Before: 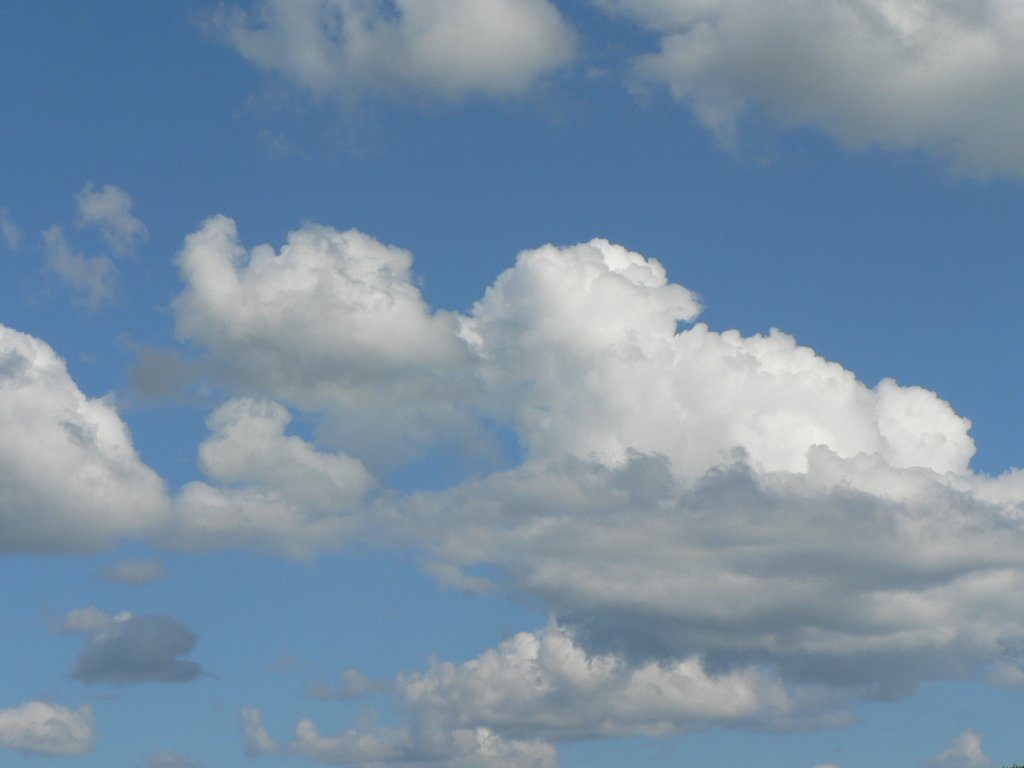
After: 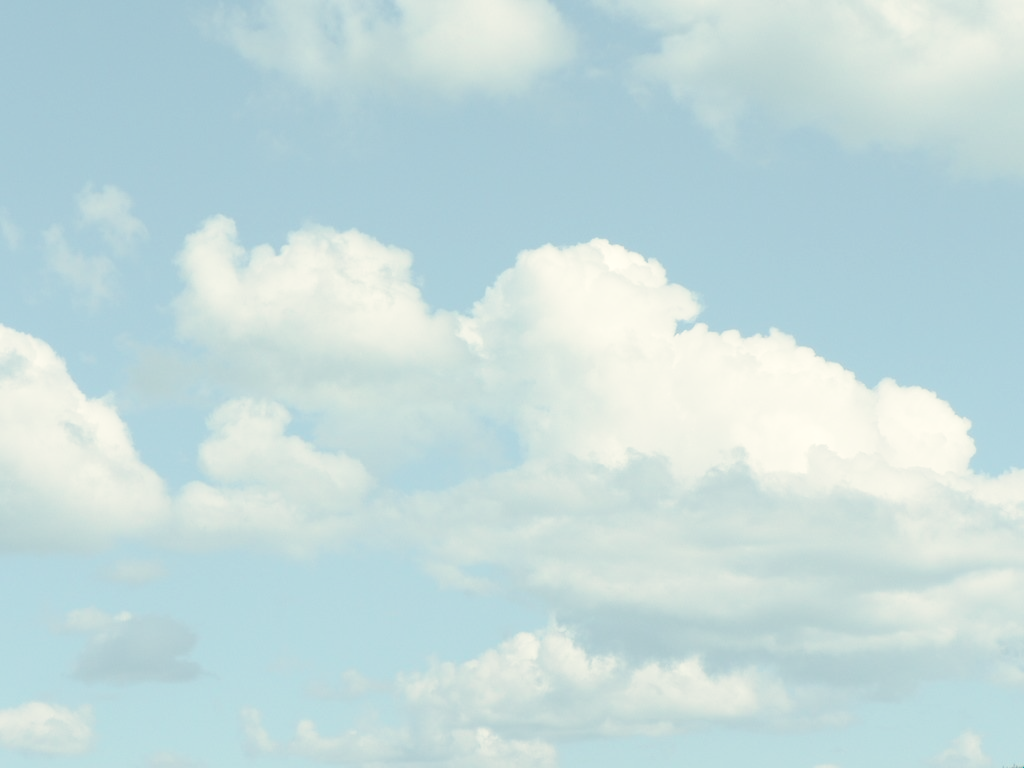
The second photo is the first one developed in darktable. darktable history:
tone curve: curves: ch0 [(0, 0) (0.003, 0.003) (0.011, 0.011) (0.025, 0.025) (0.044, 0.044) (0.069, 0.068) (0.1, 0.099) (0.136, 0.134) (0.177, 0.175) (0.224, 0.222) (0.277, 0.274) (0.335, 0.331) (0.399, 0.394) (0.468, 0.463) (0.543, 0.691) (0.623, 0.746) (0.709, 0.804) (0.801, 0.865) (0.898, 0.931) (1, 1)], preserve colors none
color look up table: target L [98.97, 98.6, 98.11, 94.32, 90, 93.67, 95.59, 93.44, 87.82, 90.29, 84.46, 73.66, 68.13, 64.51, 48.61, 200, 98.35, 89.59, 86.54, 87.17, 80.78, 75.92, 78.84, 75.65, 56.91, 67.48, 51.92, 44.36, 41.57, 98.87, 98.4, 94.89, 84.47, 81.46, 80.64, 76.71, 63.97, 58.03, 60.57, 59.33, 59.37, 56.24, 43.65, 34.71, 99.08, 92.05, 87.3, 84.67, 63.52], target a [-2.275, -6.881, -7.804, -27.25, -53.3, -26.57, -15.9, -1.794, -46.76, -19.92, -61.04, -23.92, -43.18, -34, -22.85, 0, -4.186, 11.57, 6.193, 10.57, 30.58, 32.2, 26.73, 0.836, 50.05, -8.674, 42.7, 11.86, -5.824, -0.973, 0.093, 6.55, 28.06, 21.64, 3.376, -9.518, 61.83, 54.81, -4.1, 19.59, 1.116, -10.03, 21.36, 7.588, -1.551, -26.46, -43.99, -18.21, -20.75], target b [10.22, 30.88, 35.66, 2.294, 14.52, 22.39, 17.76, 31.96, 9.488, 50.64, 45.58, 20.45, 23.48, 1.704, 9.124, 0, 19.99, 14.56, 46.52, 12.08, 1.048, 34.63, 17.58, 22.93, -11.2, 3.847, 4.045, -2.211, 0.5, 8.061, 6.876, 1.342, -13.34, -3.03, 0.677, -25.48, -43.75, -30.2, -46.89, -29.97, -15.45, -18.74, -24.33, -28.96, 7.327, 2.601, -8.951, -7.122, -10.11], num patches 49
